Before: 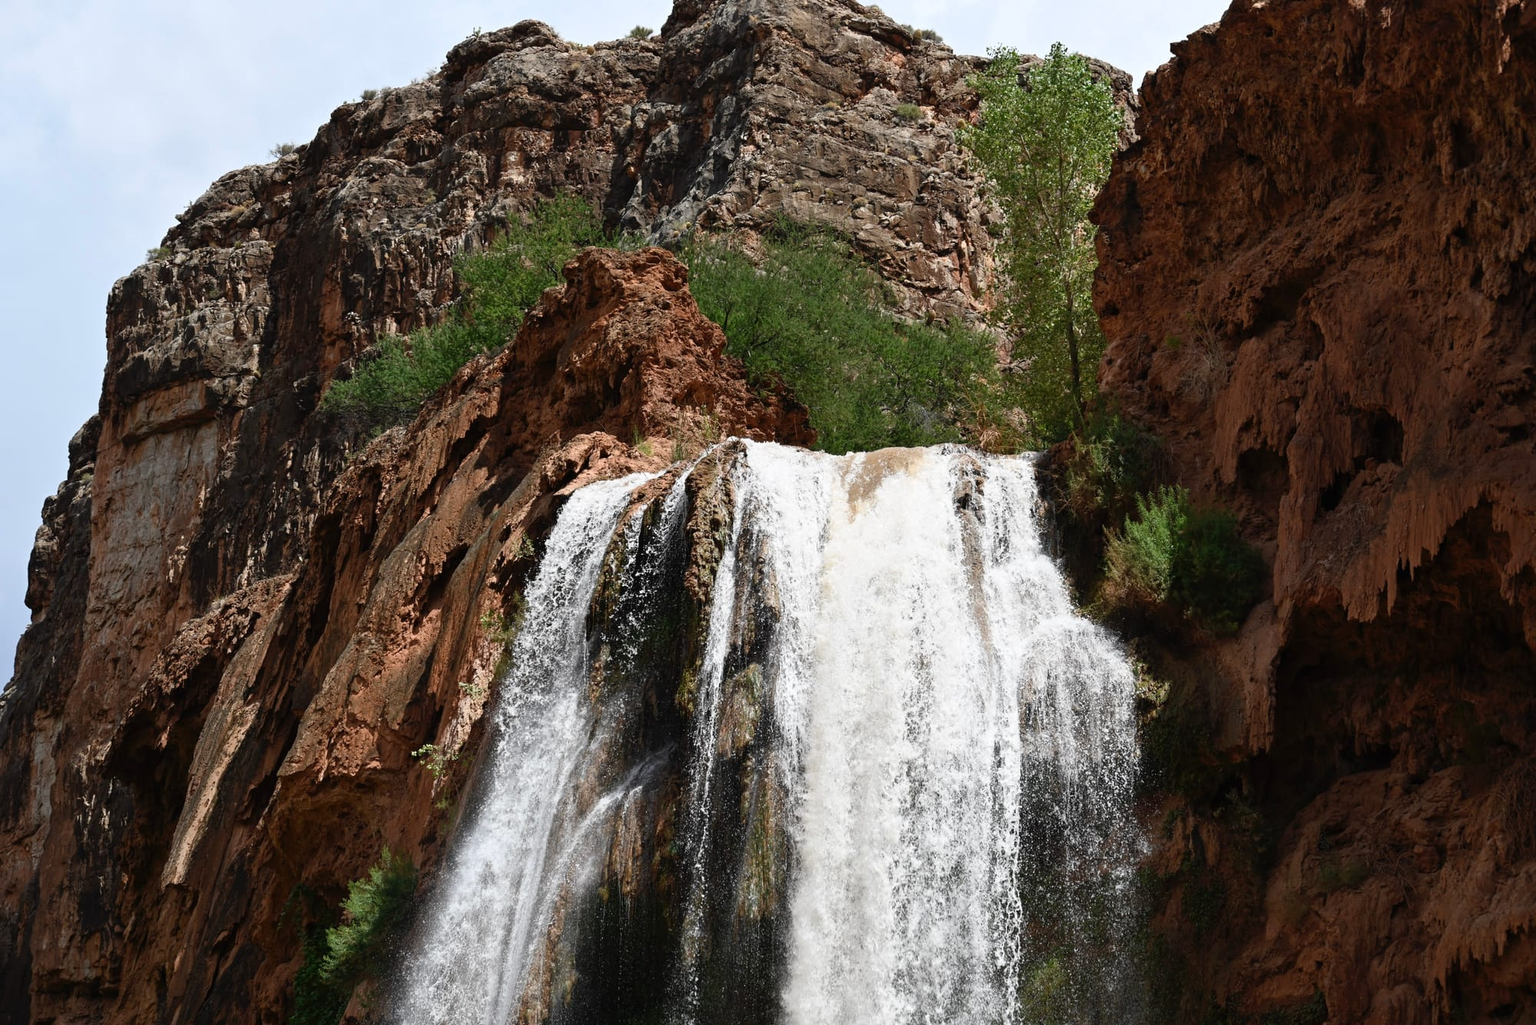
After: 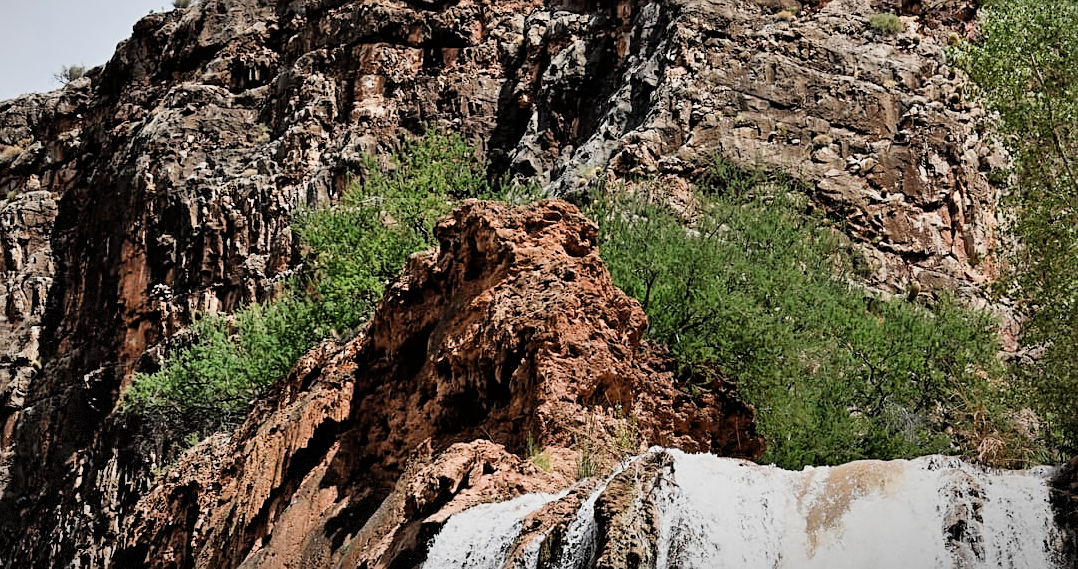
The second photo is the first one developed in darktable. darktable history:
tone equalizer: -8 EV 1 EV, -7 EV 0.989 EV, -6 EV 0.999 EV, -5 EV 1.02 EV, -4 EV 1.03 EV, -3 EV 0.757 EV, -2 EV 0.505 EV, -1 EV 0.264 EV
crop: left 14.918%, top 9.162%, right 31.168%, bottom 48.16%
sharpen: on, module defaults
shadows and highlights: soften with gaussian
filmic rgb: black relative exposure -5.06 EV, white relative exposure 3.96 EV, hardness 2.89, contrast 1.301, highlights saturation mix -29.74%
vignetting: fall-off radius 99.66%, brightness -0.575, center (-0.068, -0.315), width/height ratio 1.34, dithering 8-bit output
